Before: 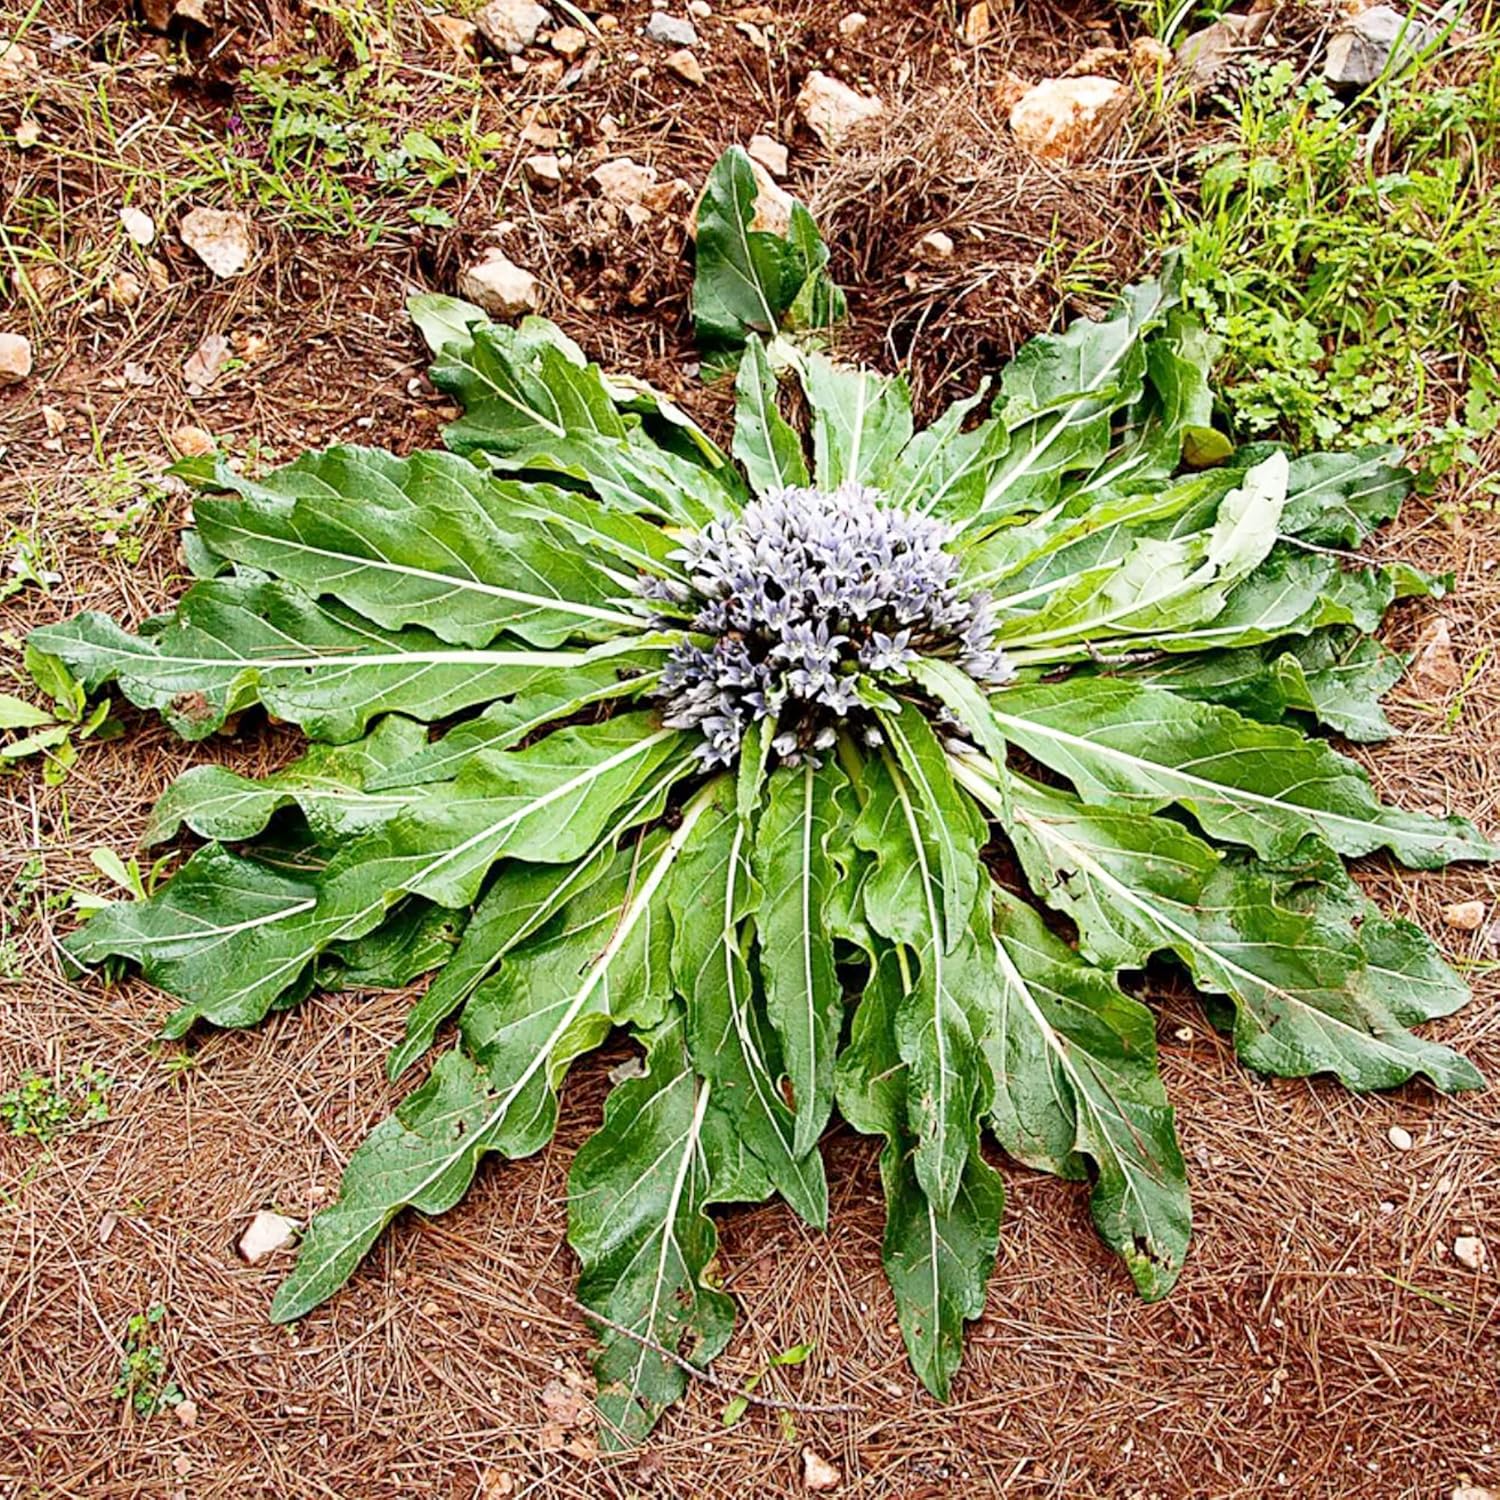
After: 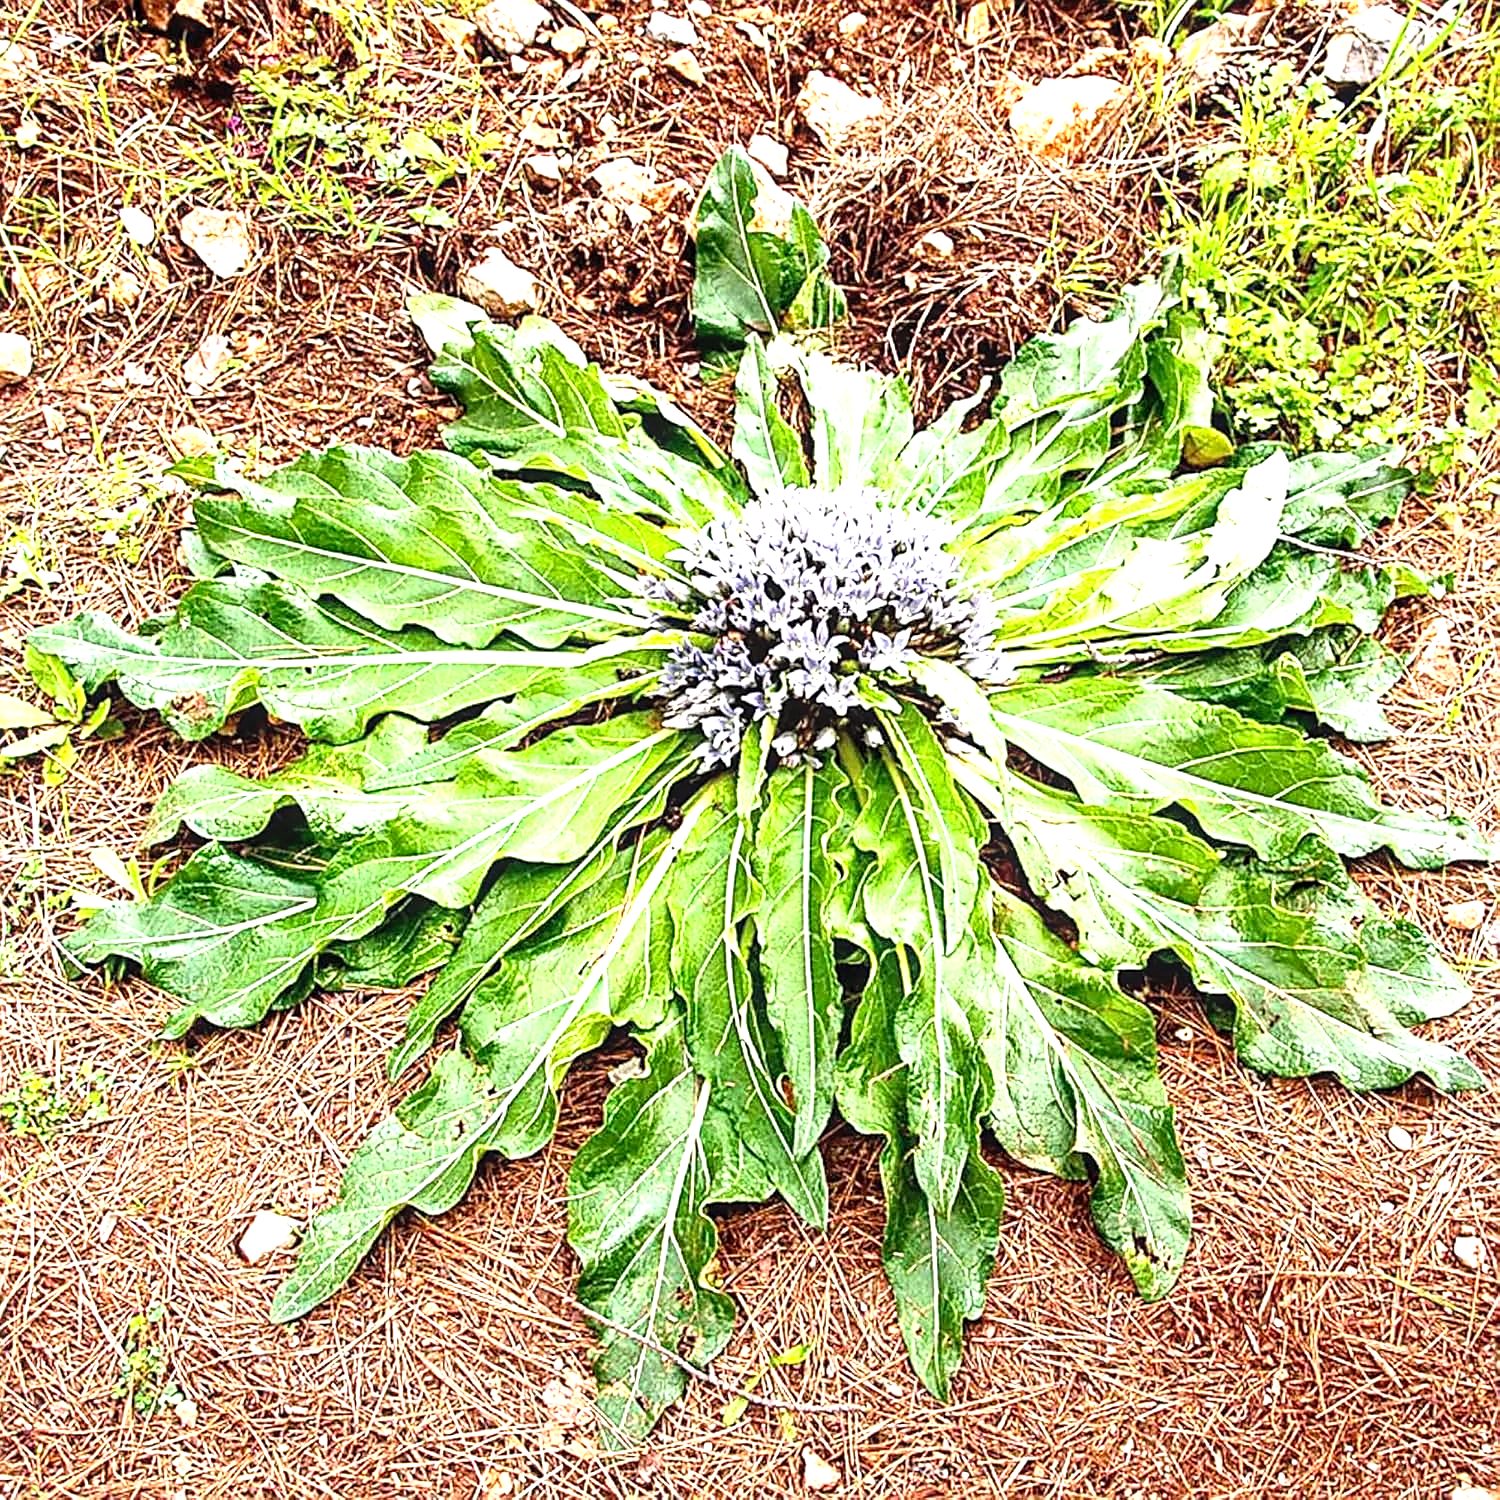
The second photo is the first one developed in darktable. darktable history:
rgb curve: curves: ch0 [(0, 0) (0.078, 0.051) (0.929, 0.956) (1, 1)], compensate middle gray true
exposure: black level correction 0.001, exposure 1.129 EV, compensate exposure bias true, compensate highlight preservation false
local contrast: on, module defaults
sharpen: on, module defaults
